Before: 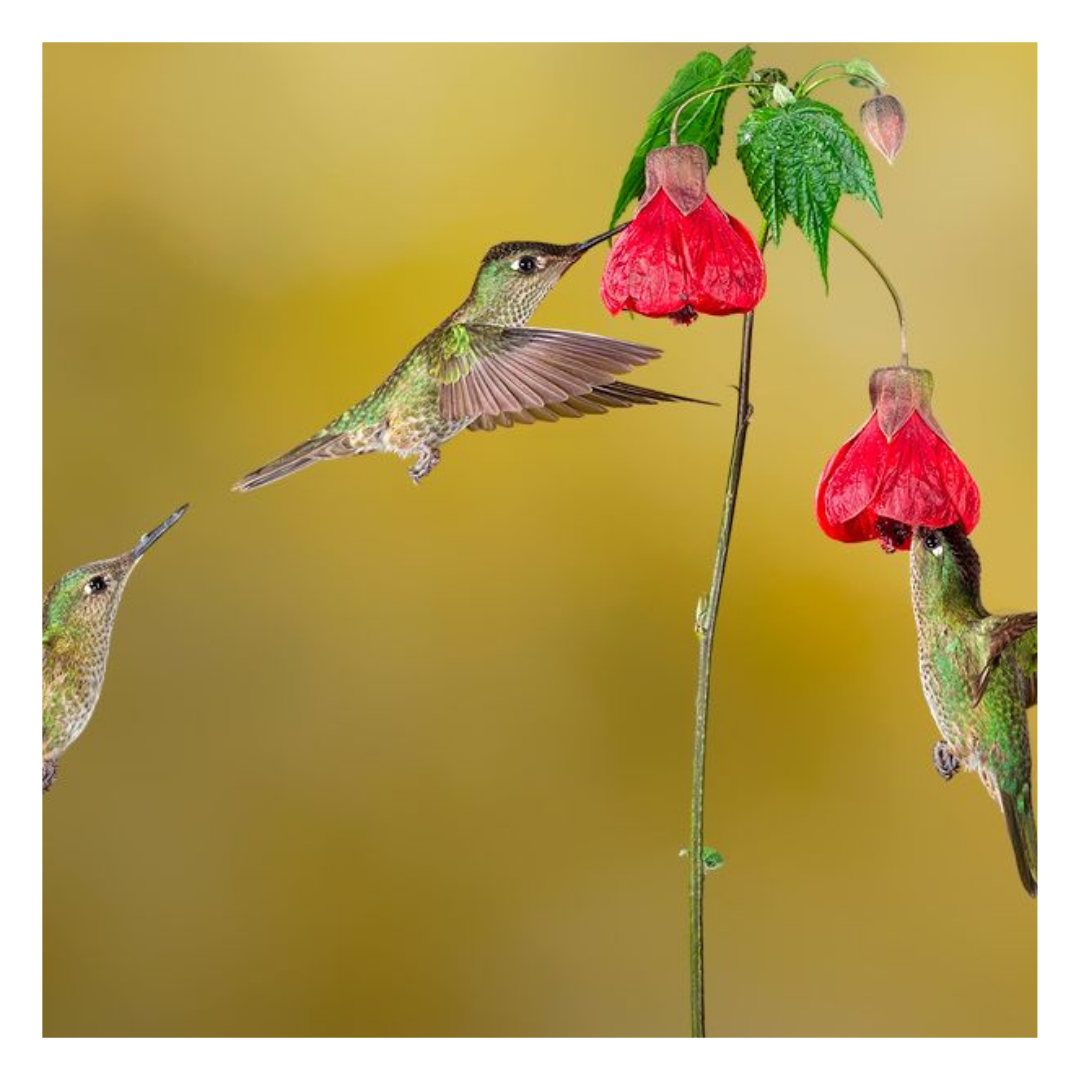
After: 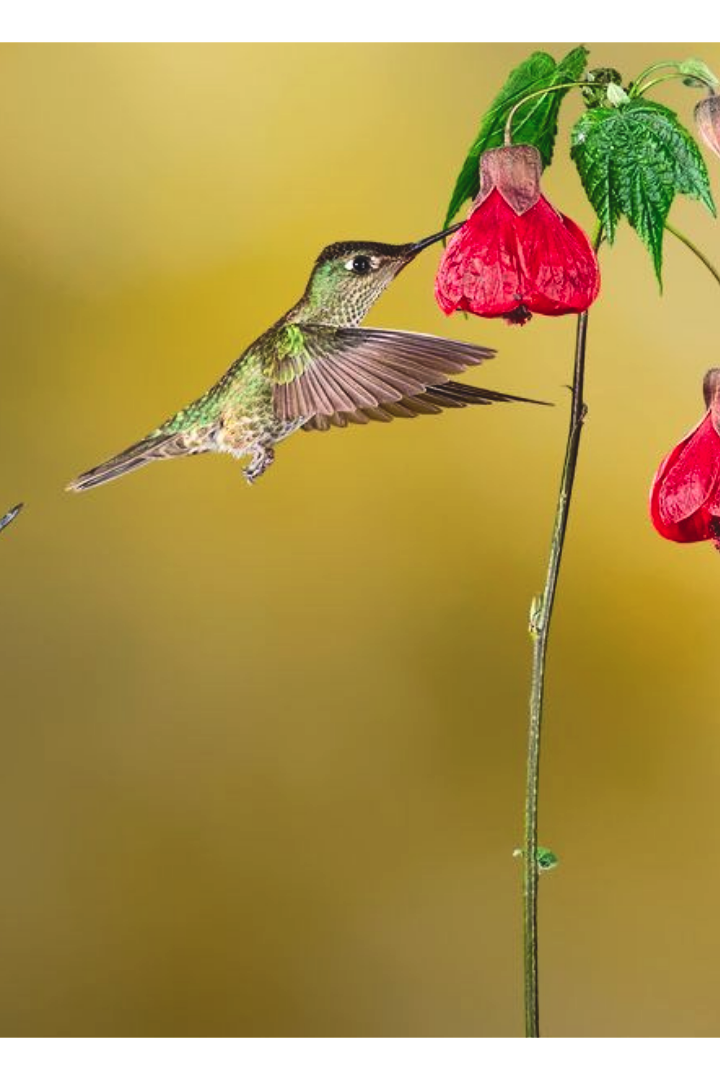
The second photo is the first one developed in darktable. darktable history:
contrast brightness saturation: contrast 0.2, brightness -0.11, saturation 0.1
exposure: black level correction -0.028, compensate highlight preservation false
crop and rotate: left 15.446%, right 17.836%
